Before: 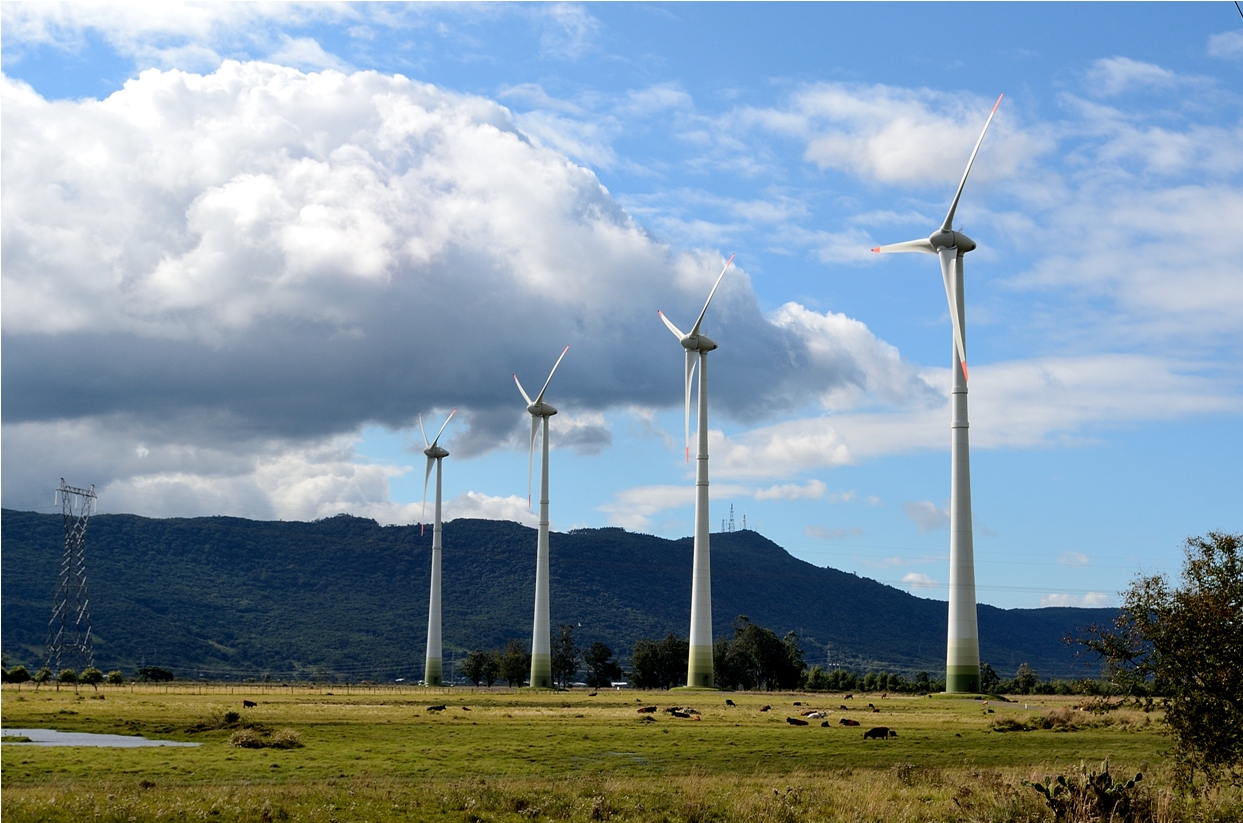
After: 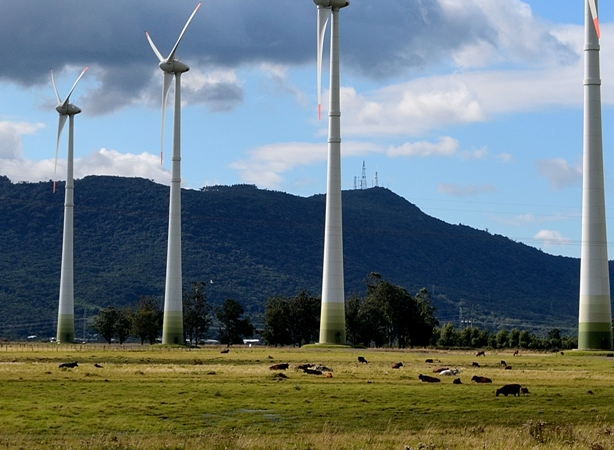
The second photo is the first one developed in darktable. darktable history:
crop: left 29.672%, top 41.786%, right 20.851%, bottom 3.487%
white balance: red 1.004, blue 1.024
